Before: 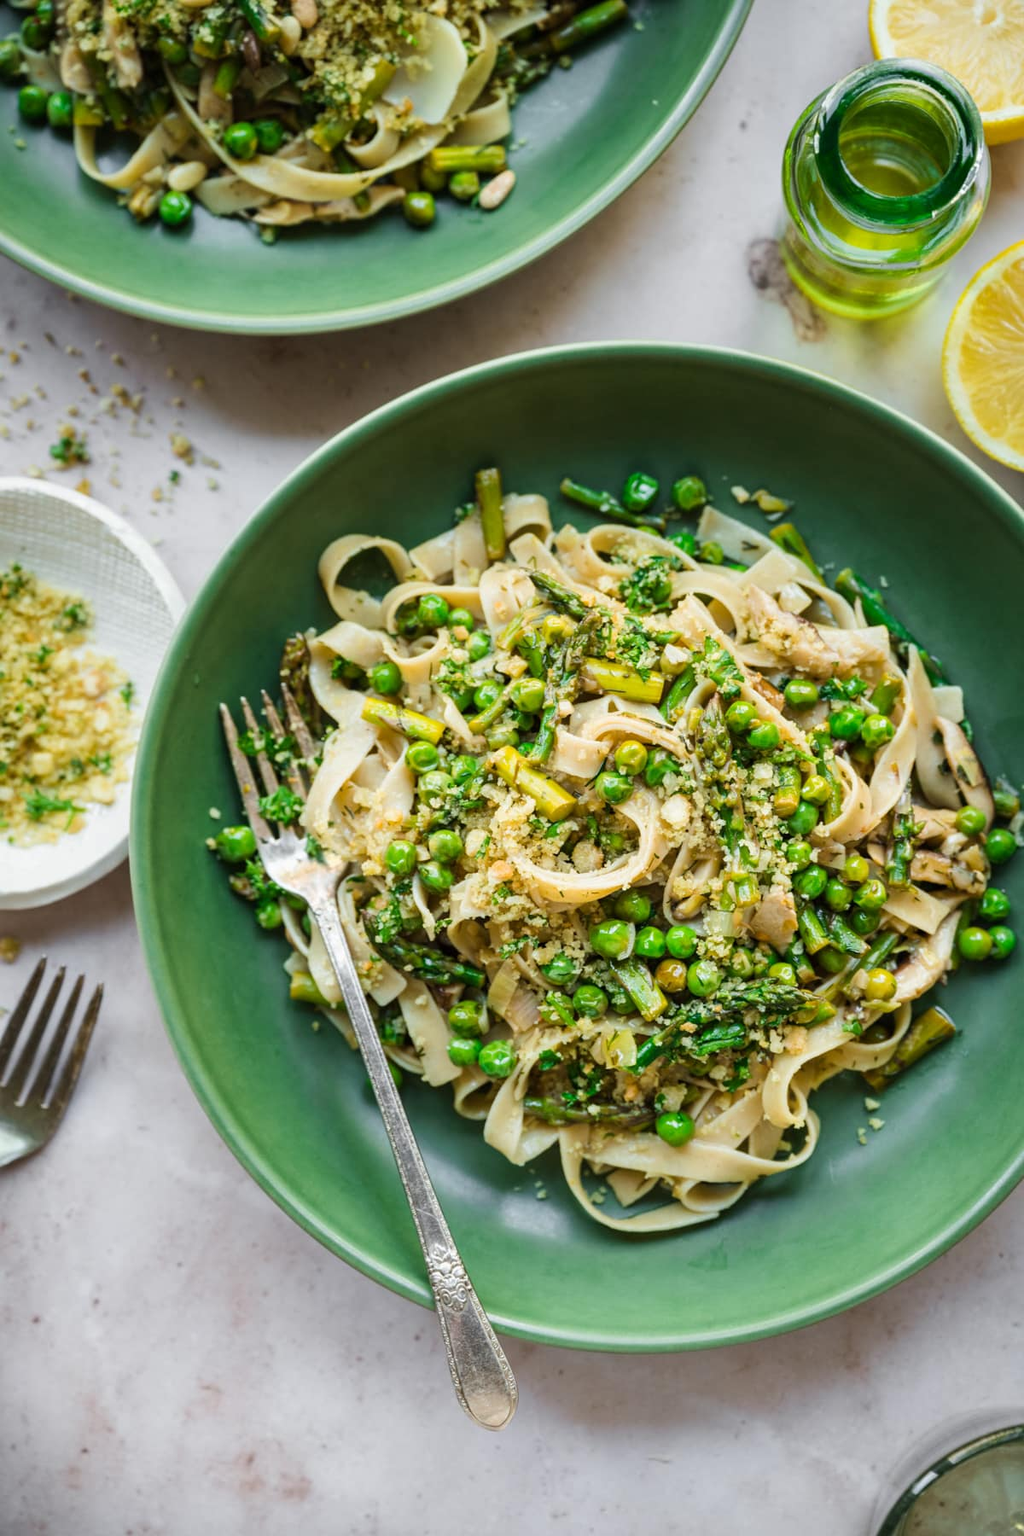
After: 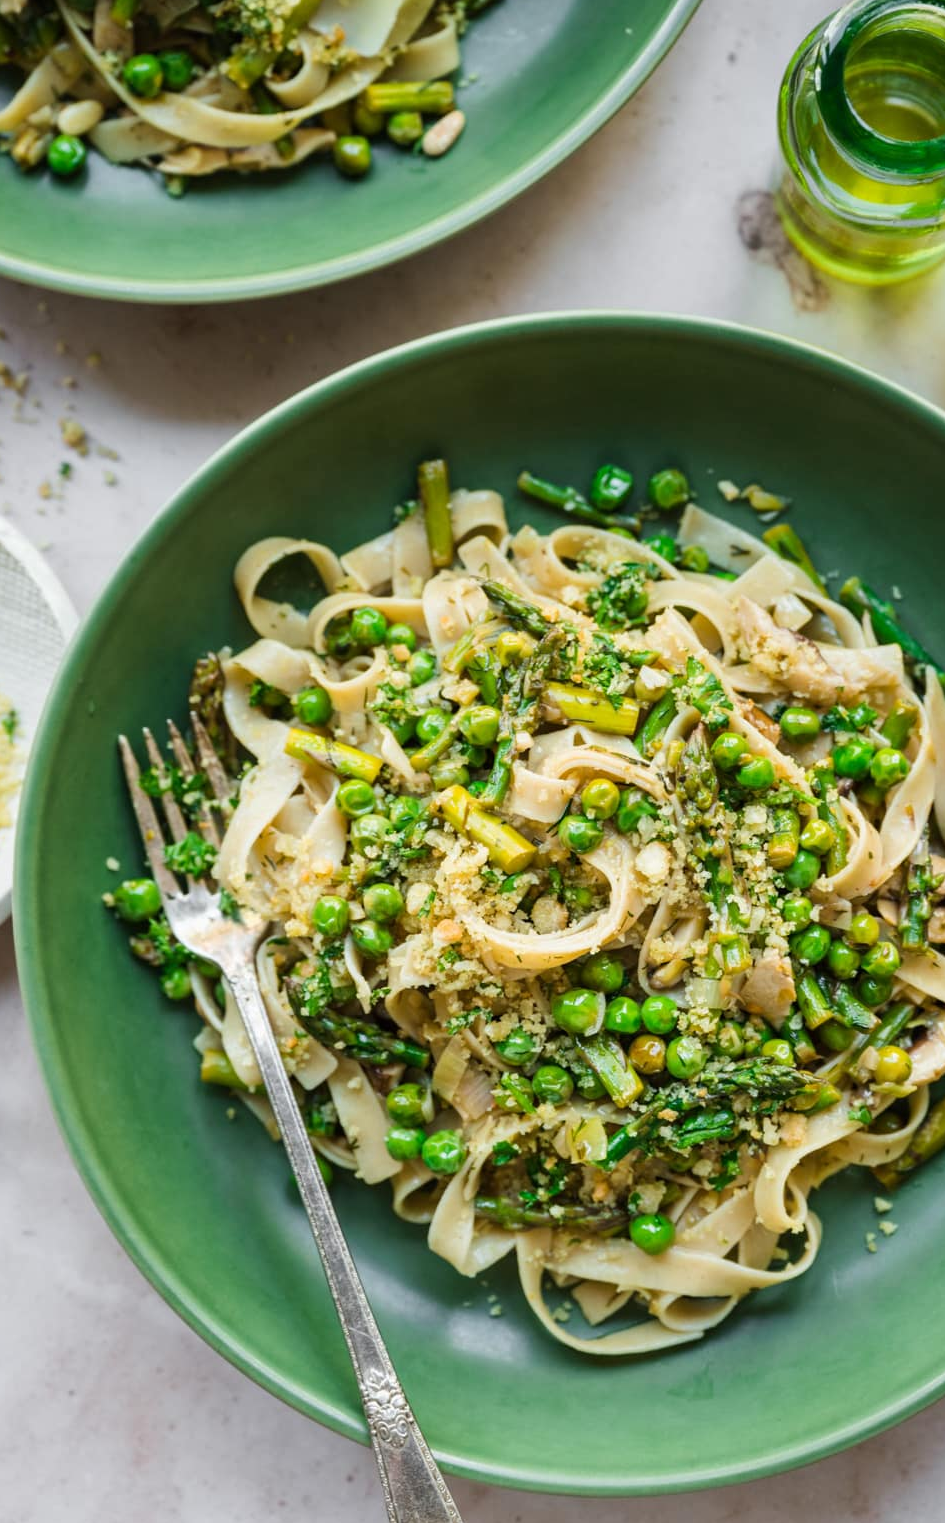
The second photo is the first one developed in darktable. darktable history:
crop: left 11.585%, top 4.973%, right 9.59%, bottom 10.386%
